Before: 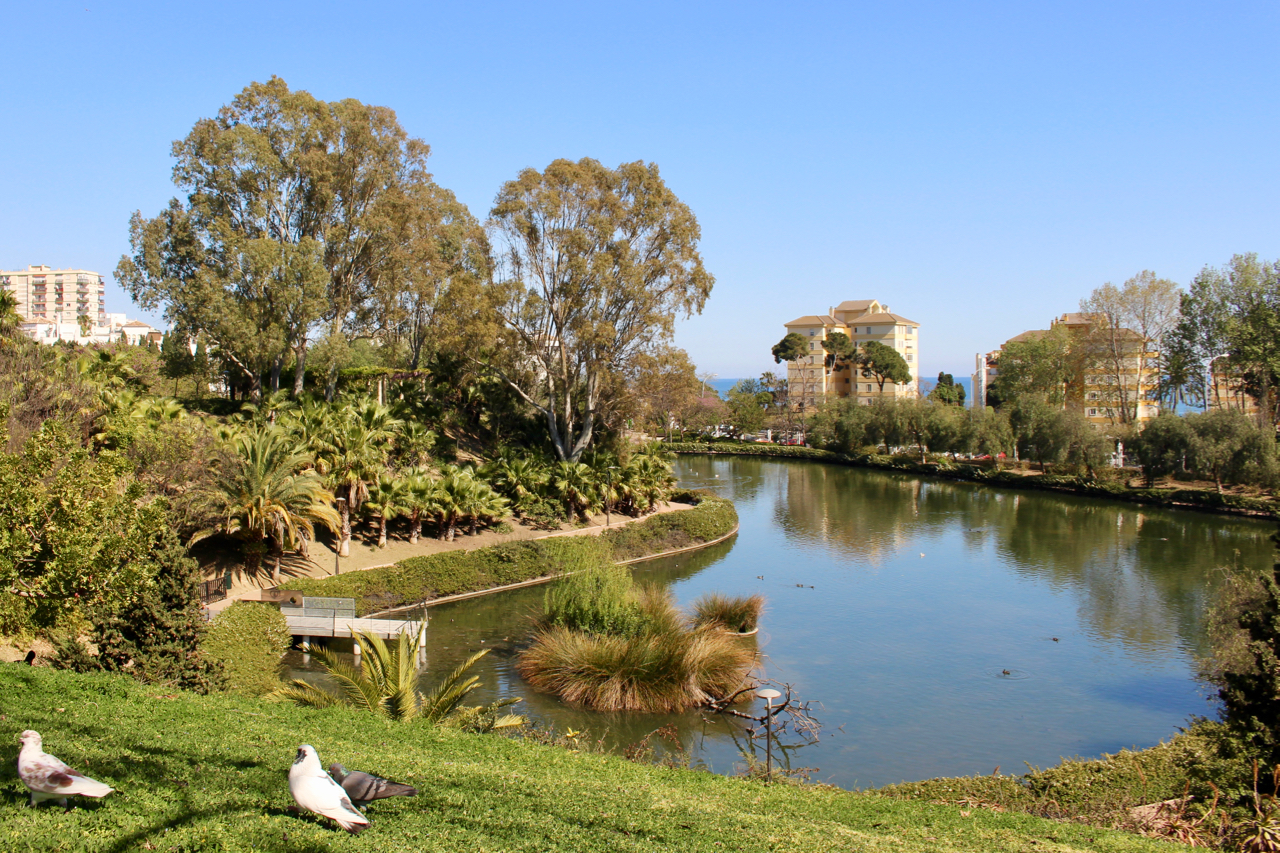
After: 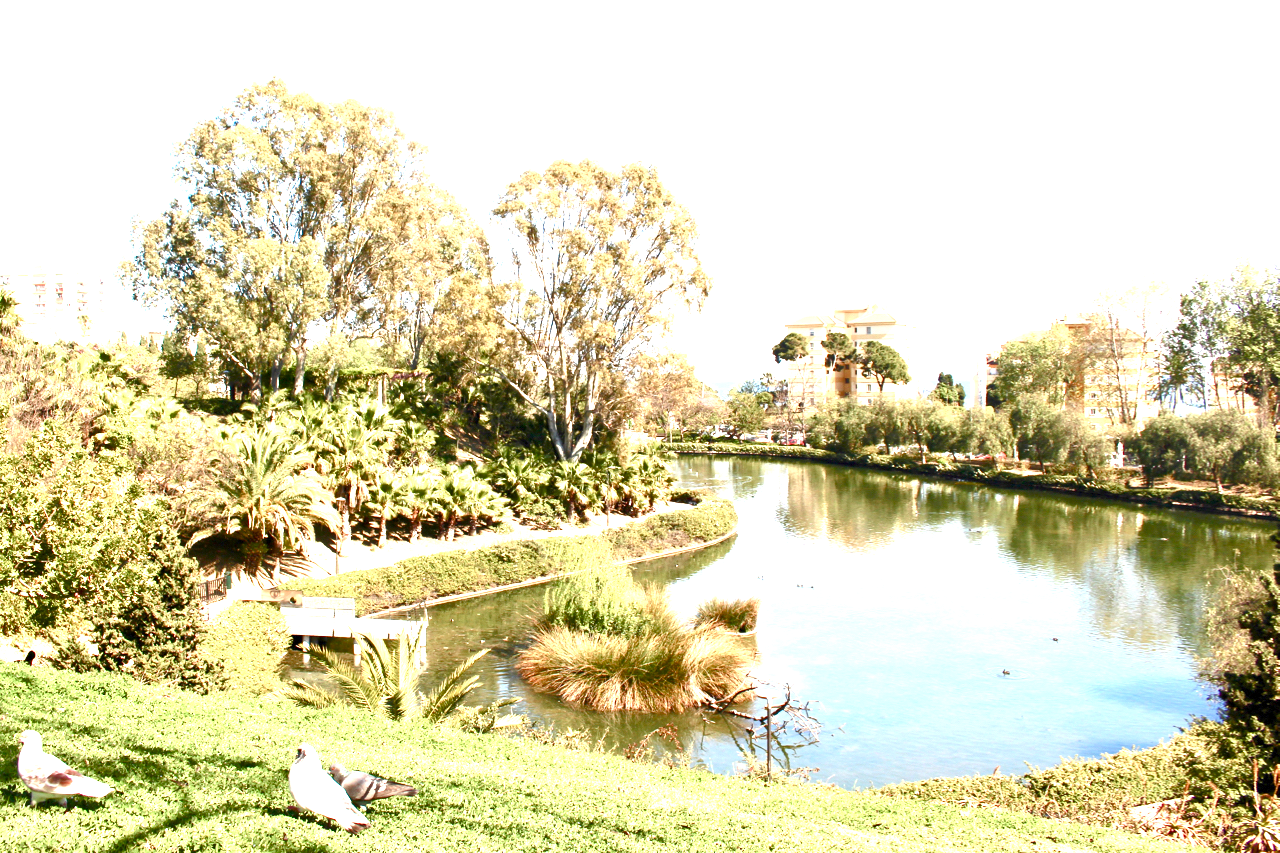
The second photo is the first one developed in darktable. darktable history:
color balance rgb: highlights gain › luminance 6.024%, highlights gain › chroma 1.225%, highlights gain › hue 91.83°, perceptual saturation grading › global saturation 20%, perceptual saturation grading › highlights -50.225%, perceptual saturation grading › shadows 30.101%, global vibrance 9.898%
exposure: exposure 2.037 EV, compensate highlight preservation false
shadows and highlights: shadows 20.7, highlights -19.74, soften with gaussian
